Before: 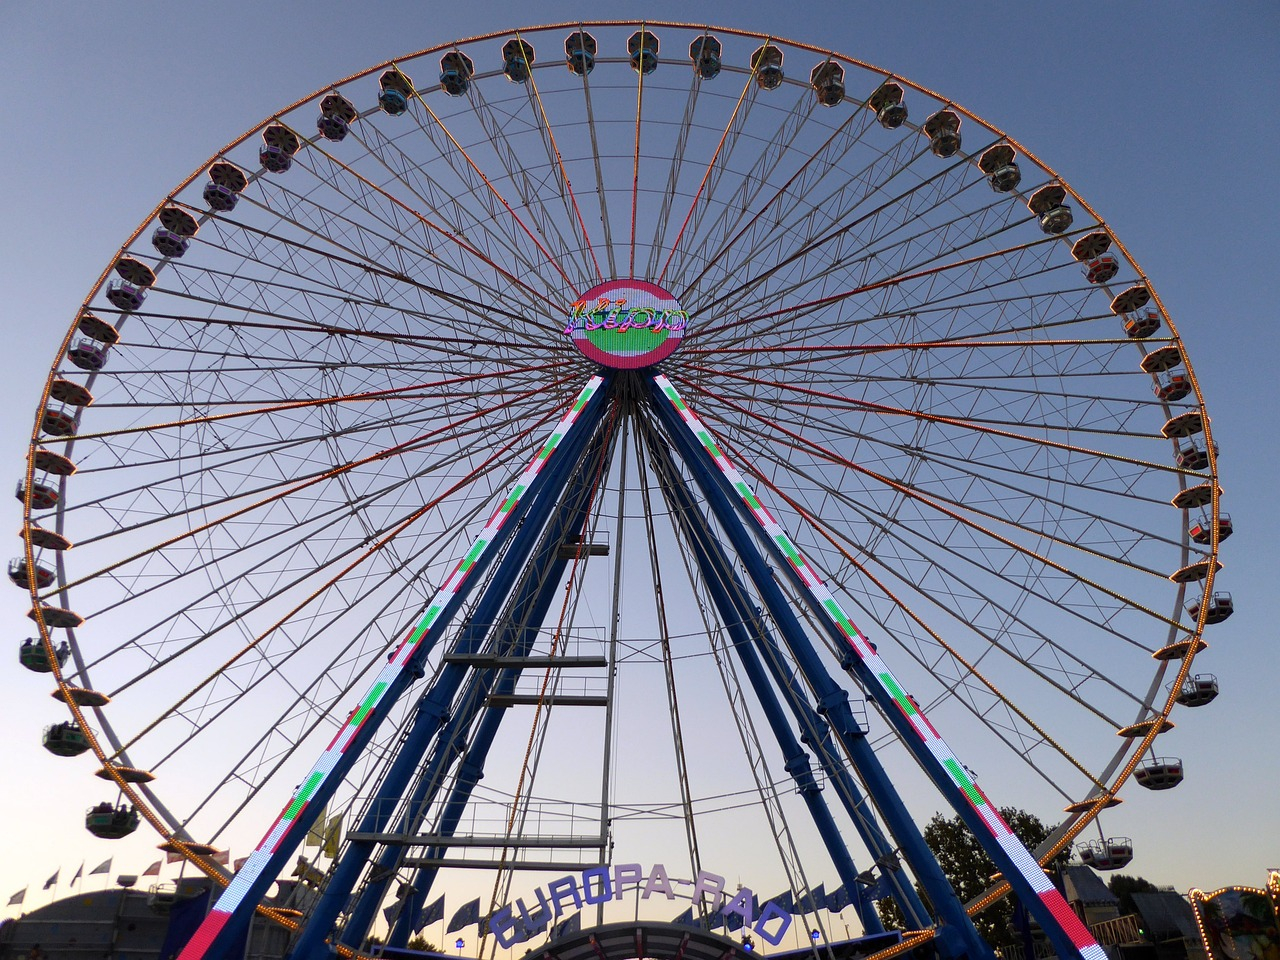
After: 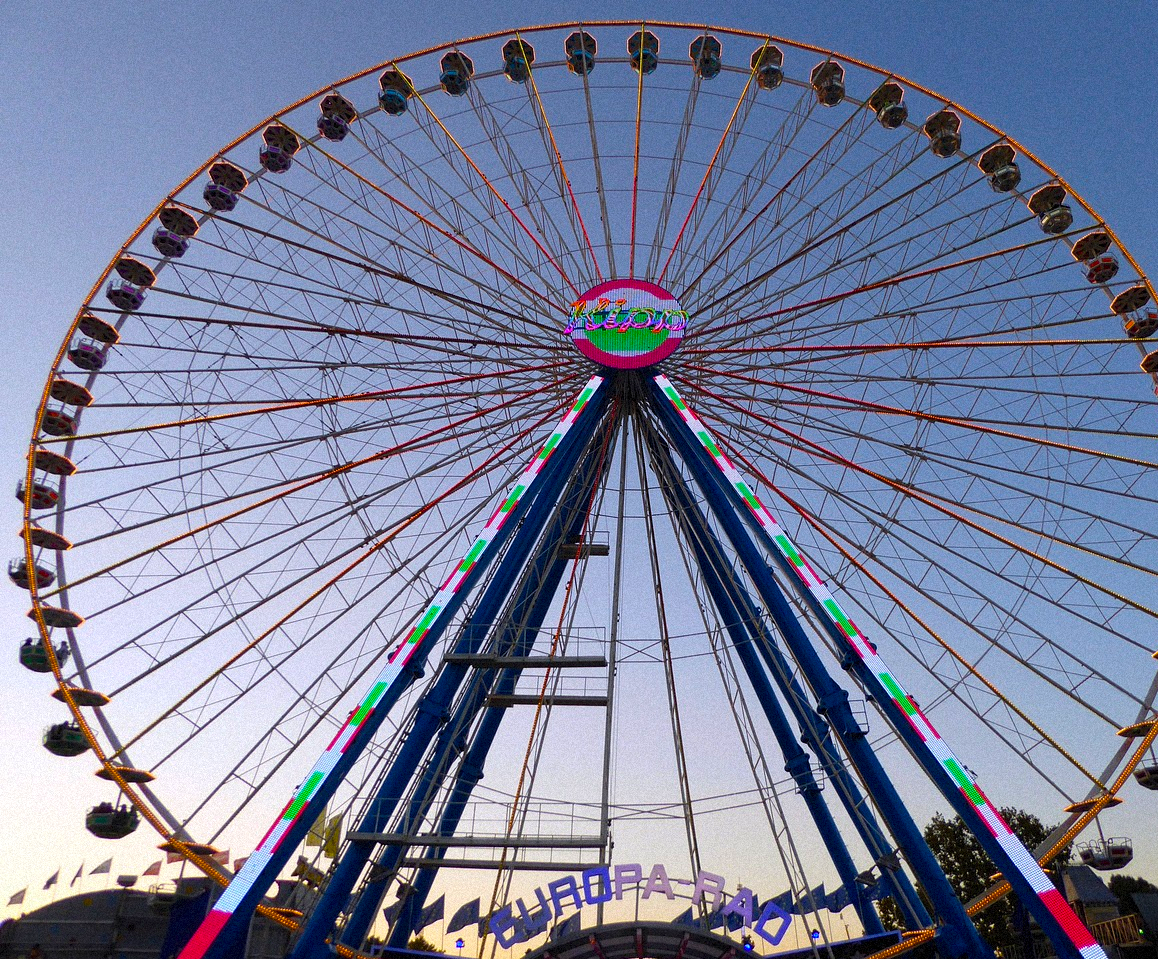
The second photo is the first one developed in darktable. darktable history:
color balance rgb: linear chroma grading › global chroma 15%, perceptual saturation grading › global saturation 30%
grain: mid-tones bias 0%
crop: right 9.509%, bottom 0.031%
